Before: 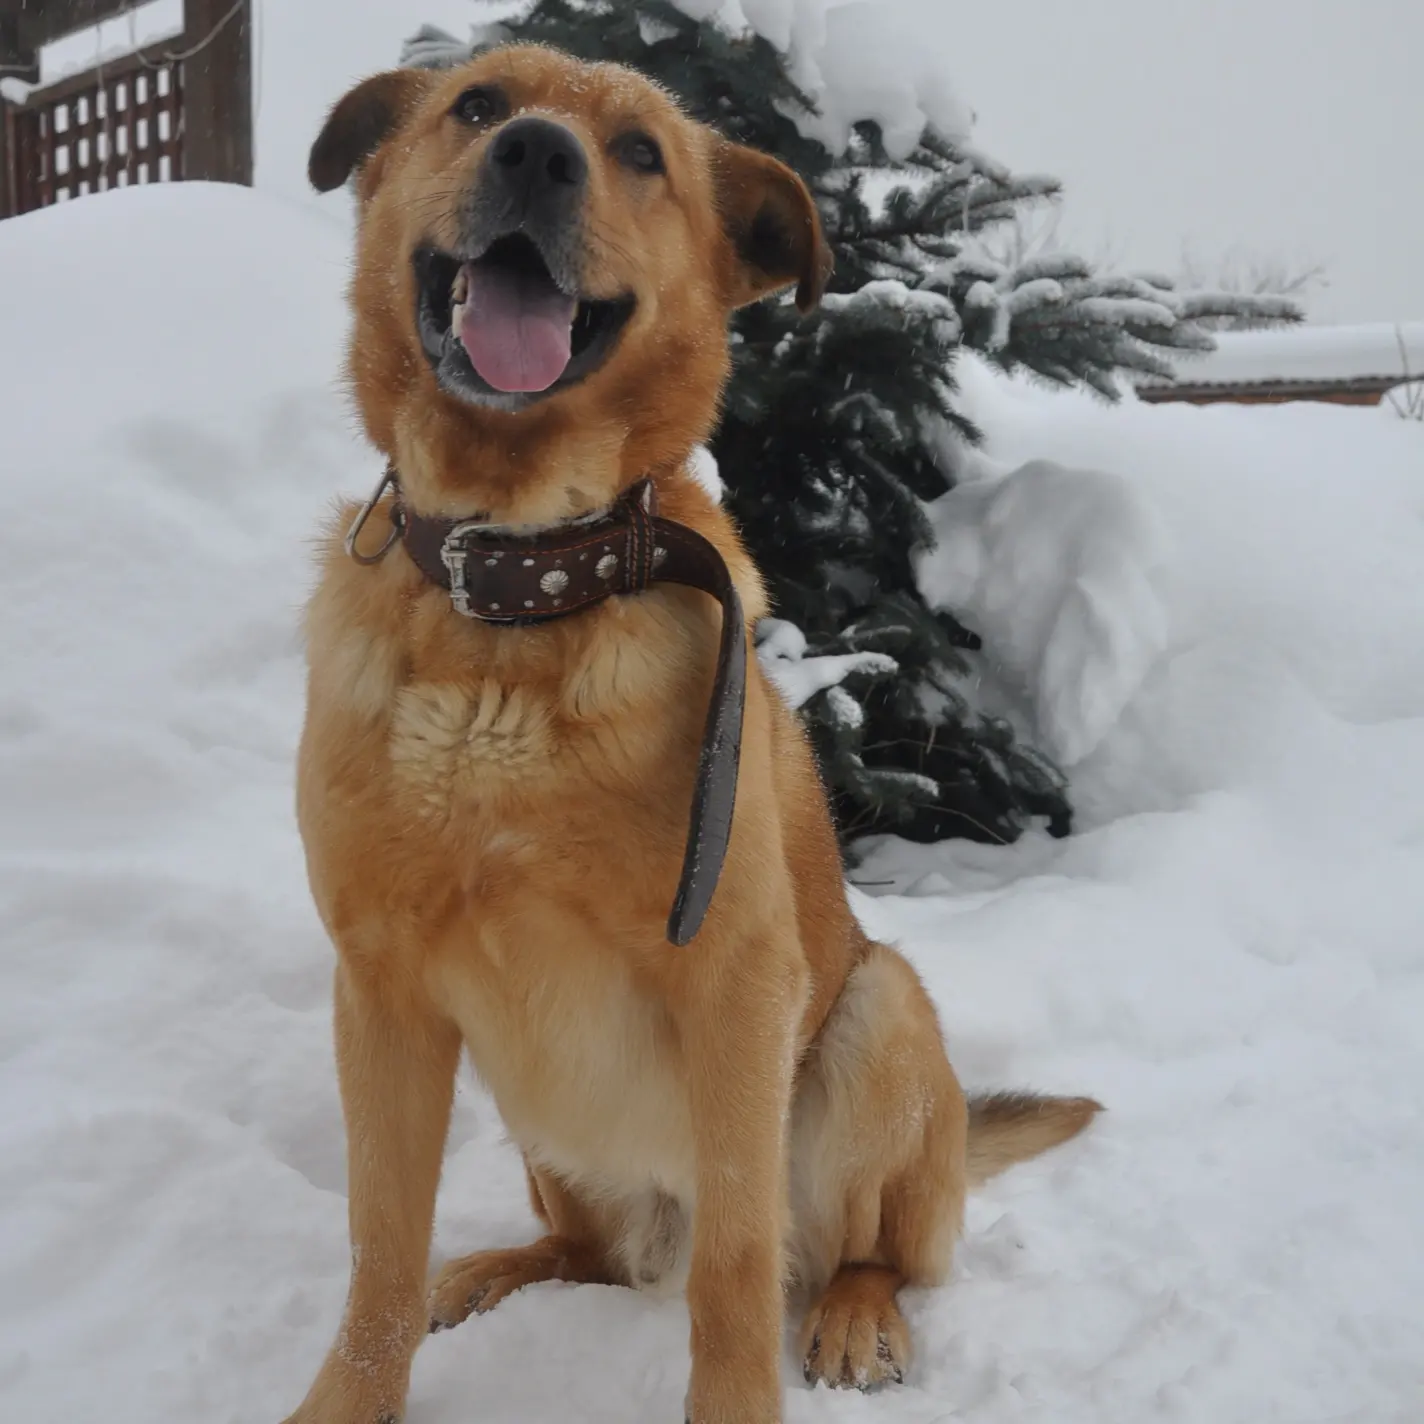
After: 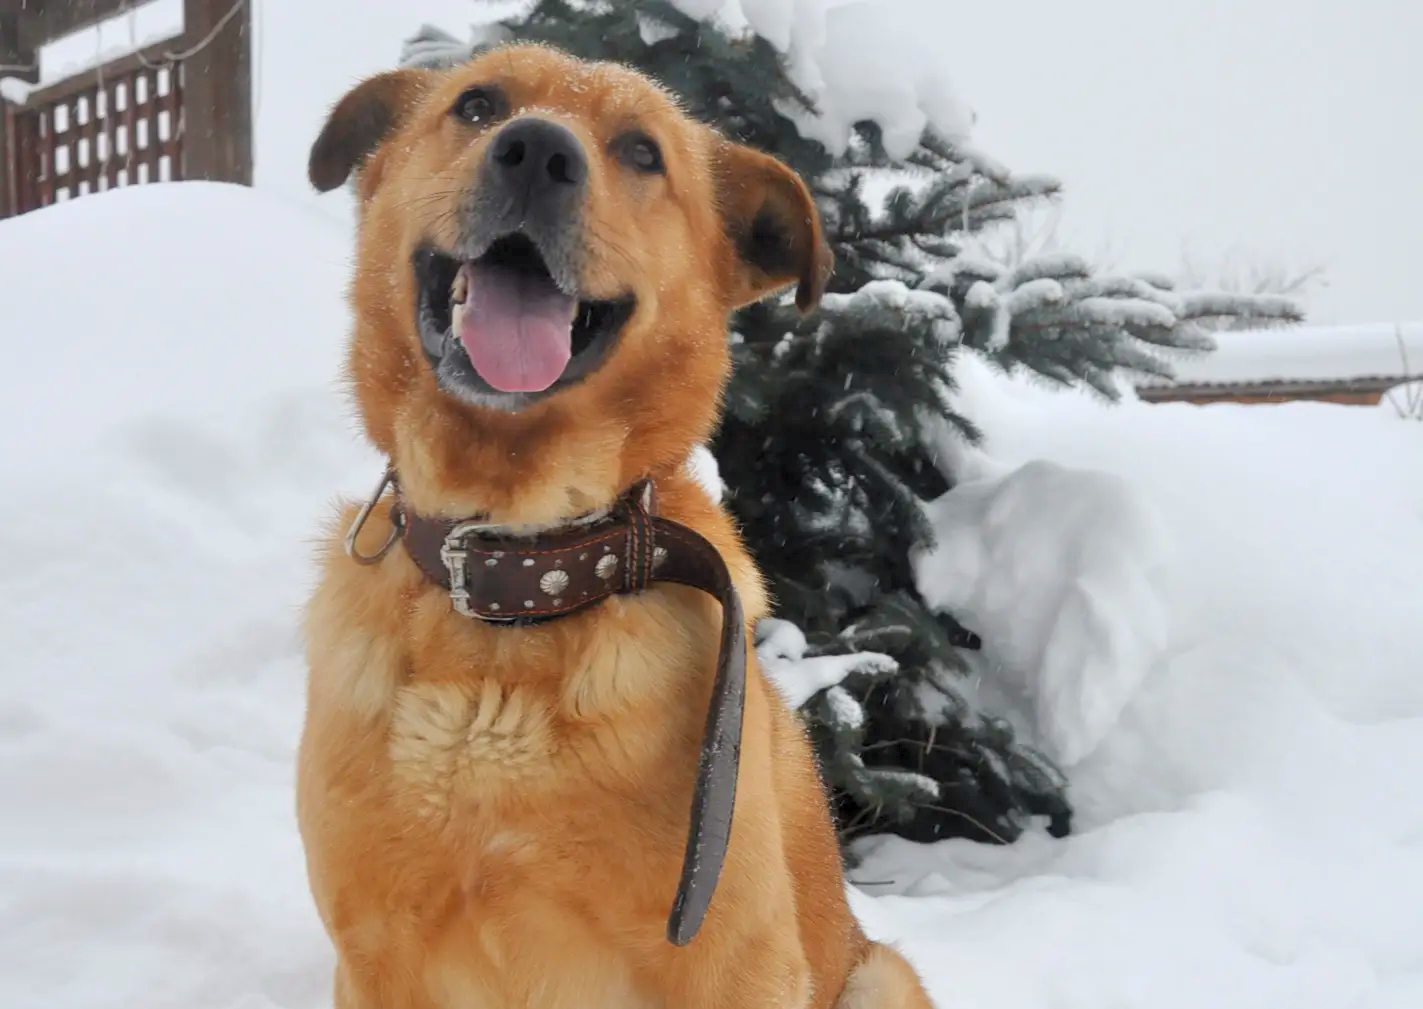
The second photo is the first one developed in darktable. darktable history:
crop: right 0.001%, bottom 29.115%
levels: levels [0.044, 0.416, 0.908]
